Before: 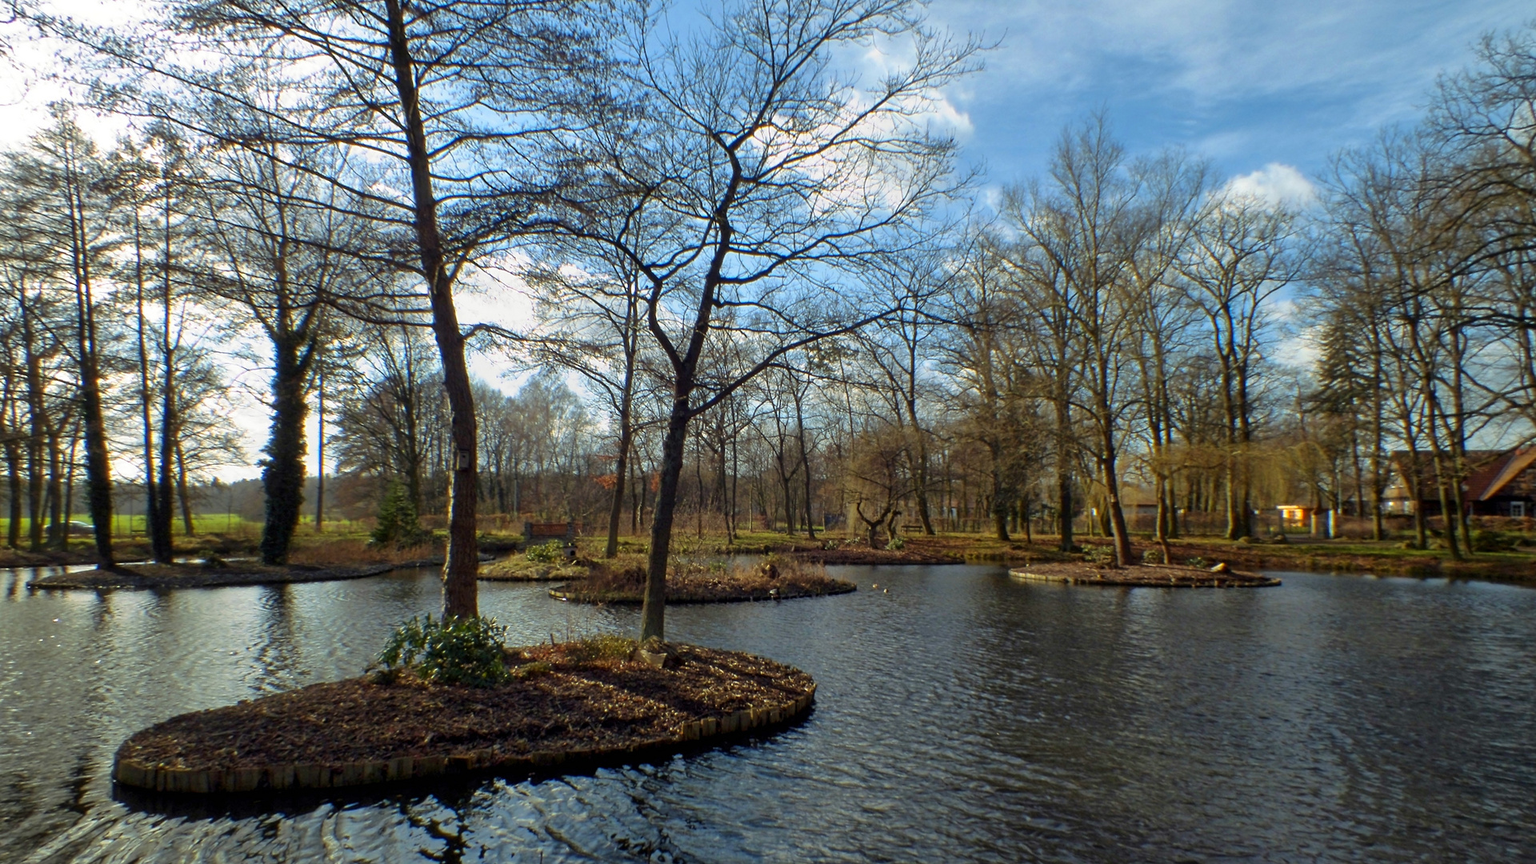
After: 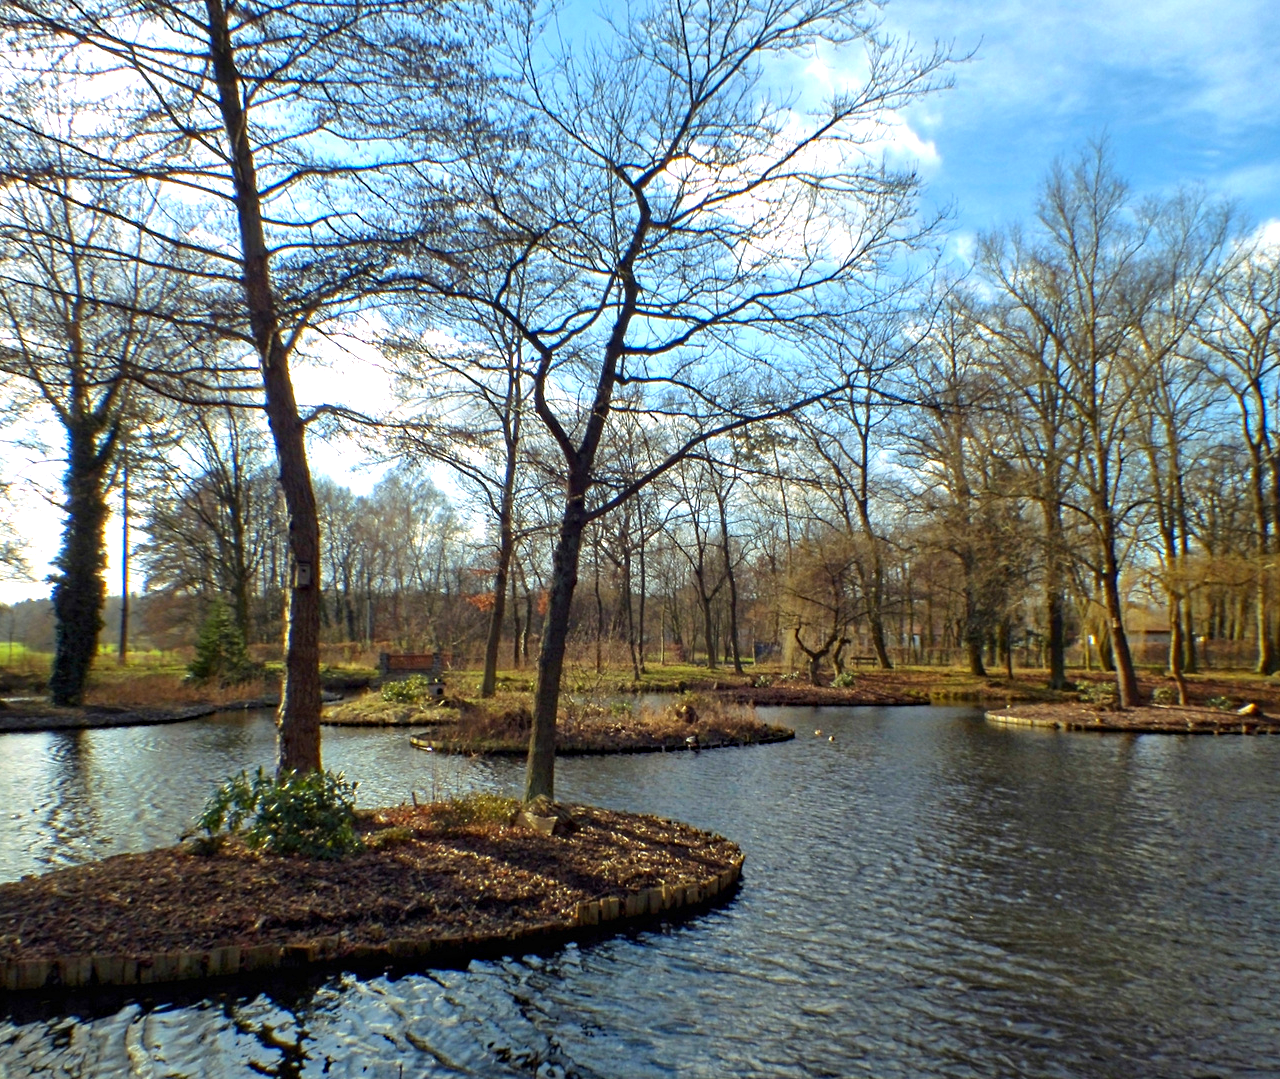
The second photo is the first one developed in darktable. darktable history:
exposure: black level correction 0, exposure 0.699 EV, compensate highlight preservation false
crop and rotate: left 14.378%, right 18.927%
haze removal: adaptive false
